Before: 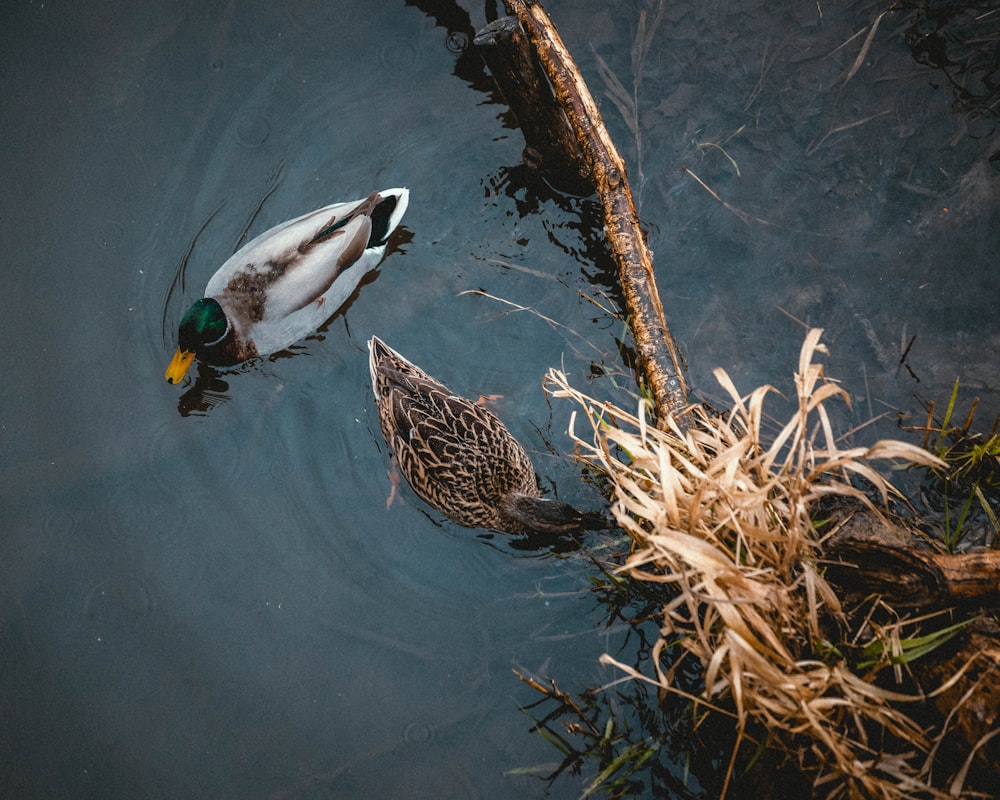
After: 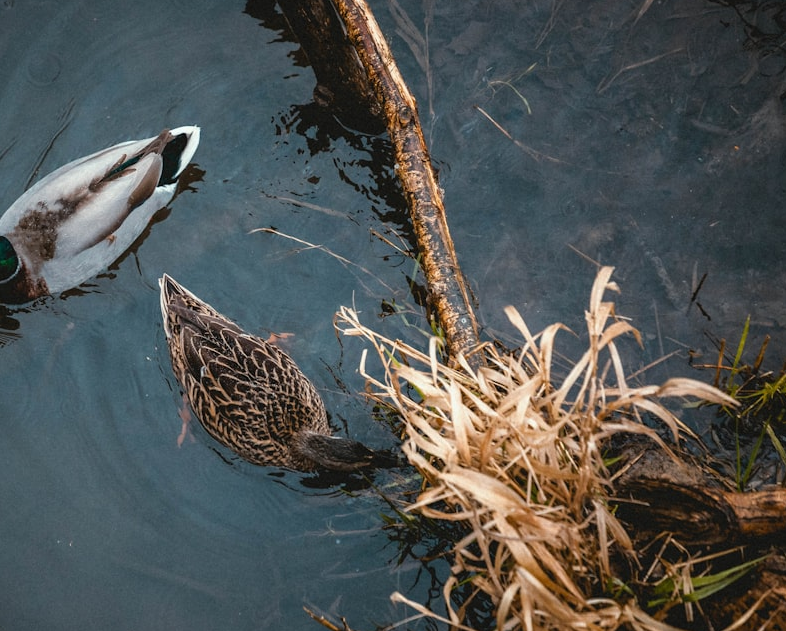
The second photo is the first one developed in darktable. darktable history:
crop and rotate: left 20.97%, top 7.821%, right 0.335%, bottom 13.279%
